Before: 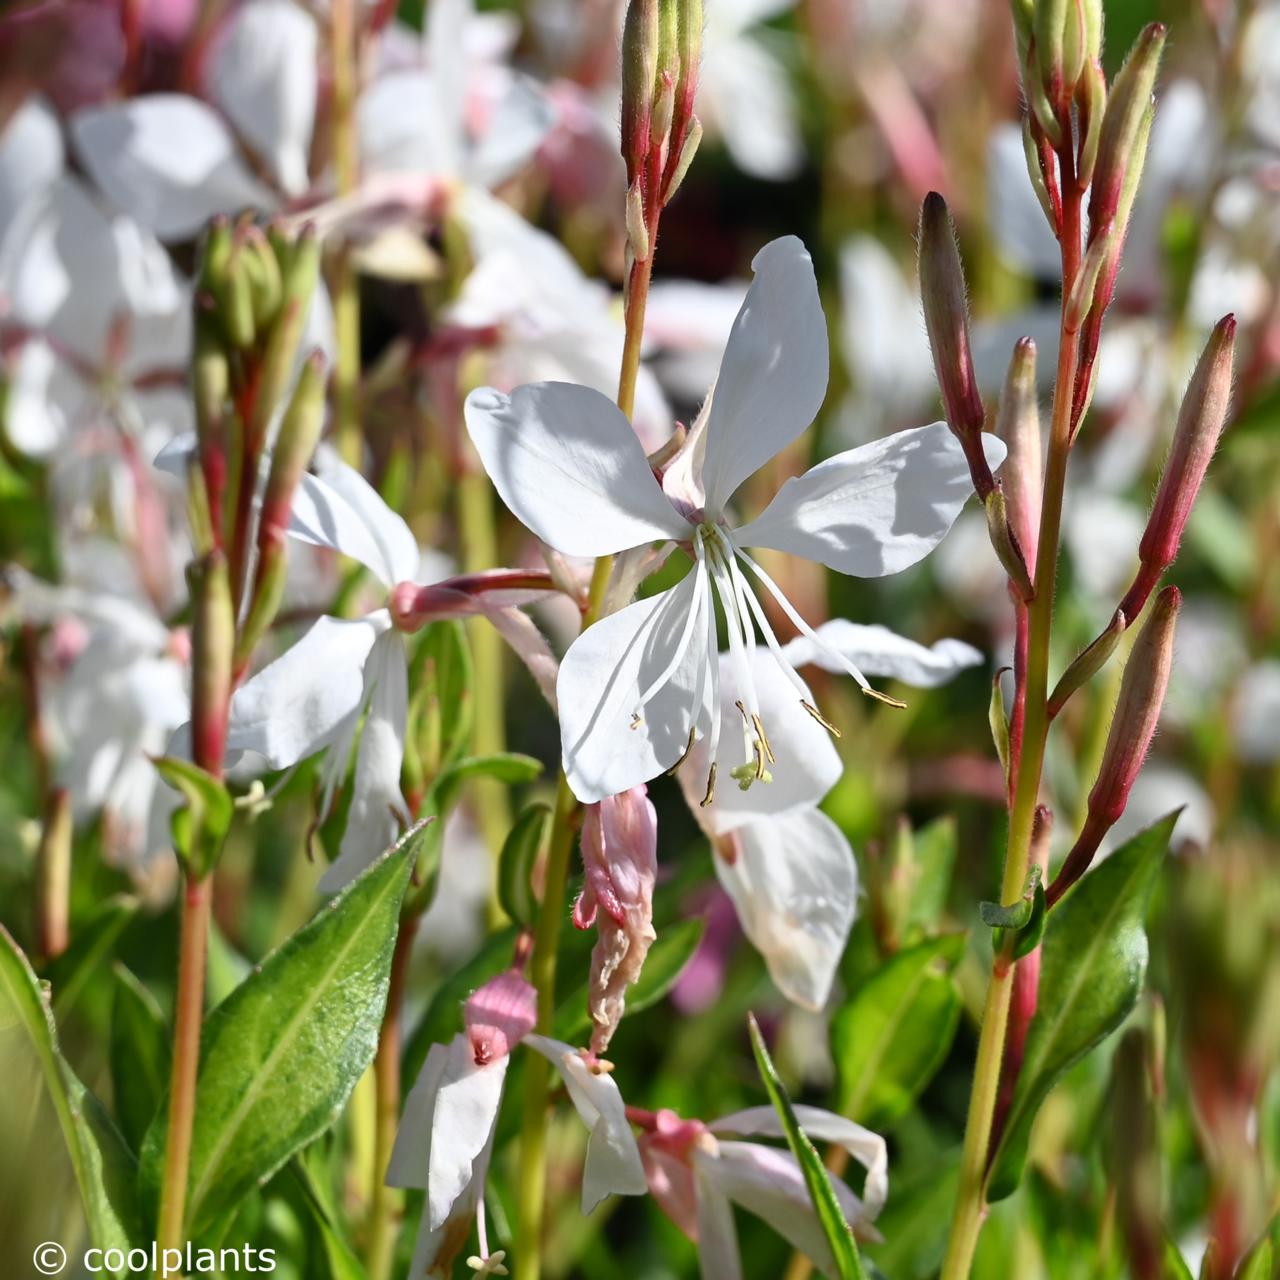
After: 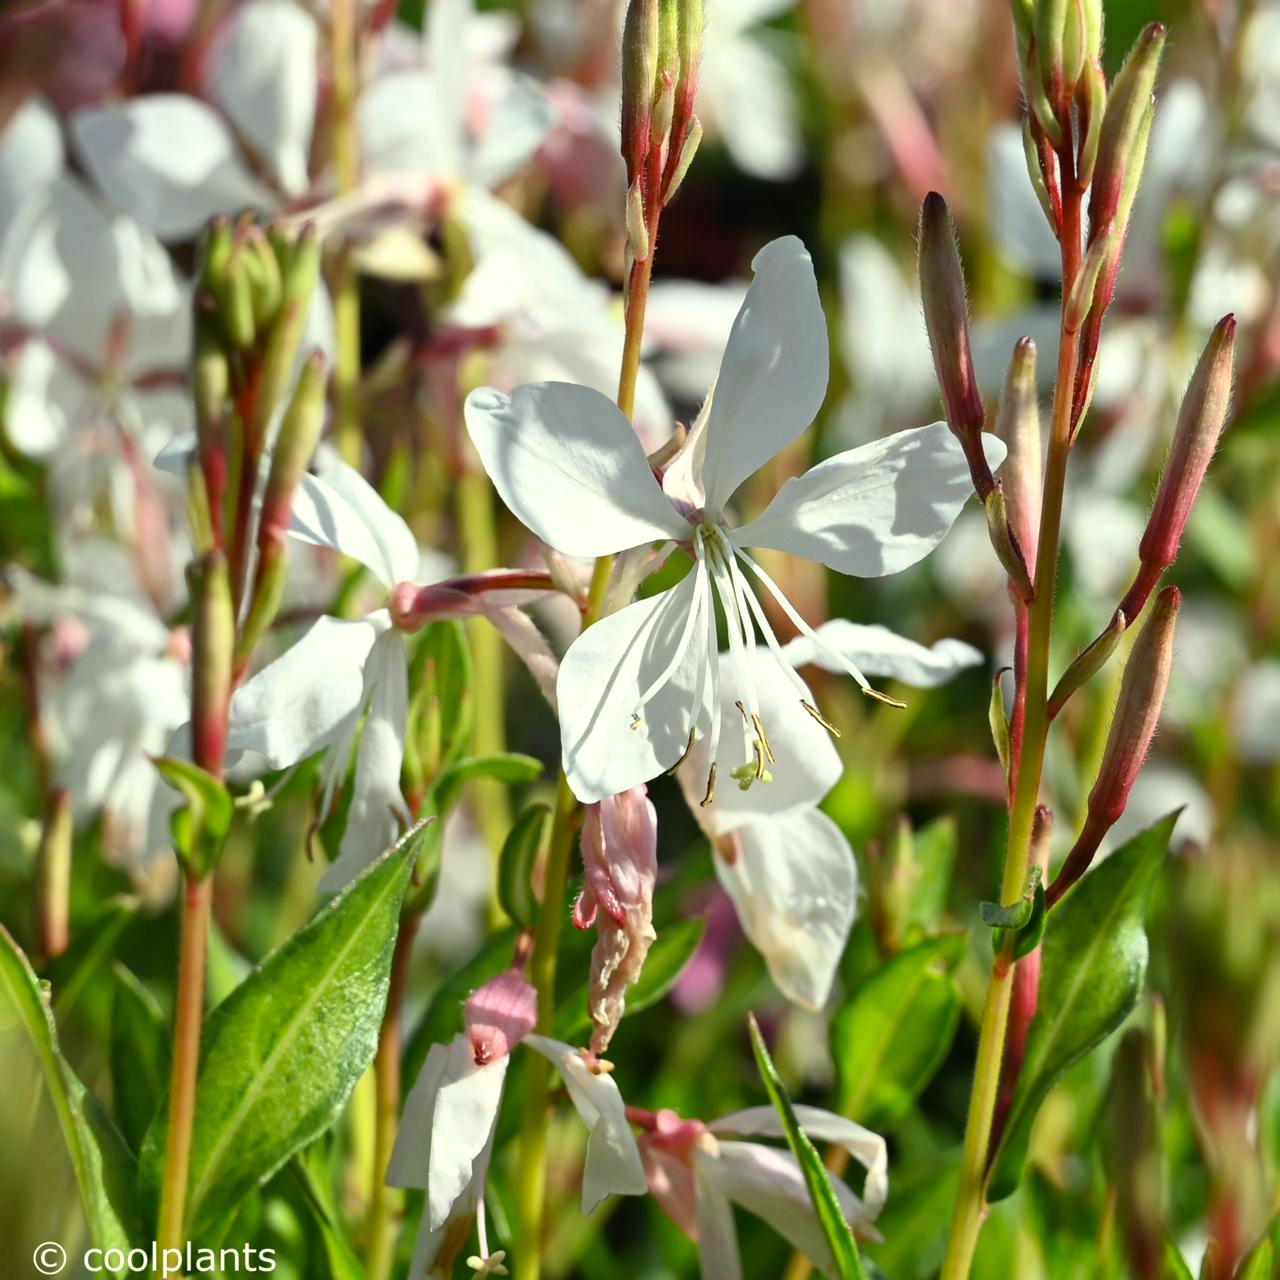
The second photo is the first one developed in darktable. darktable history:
exposure: exposure 0.129 EV, compensate highlight preservation false
color correction: highlights a* -5.65, highlights b* 11.18
